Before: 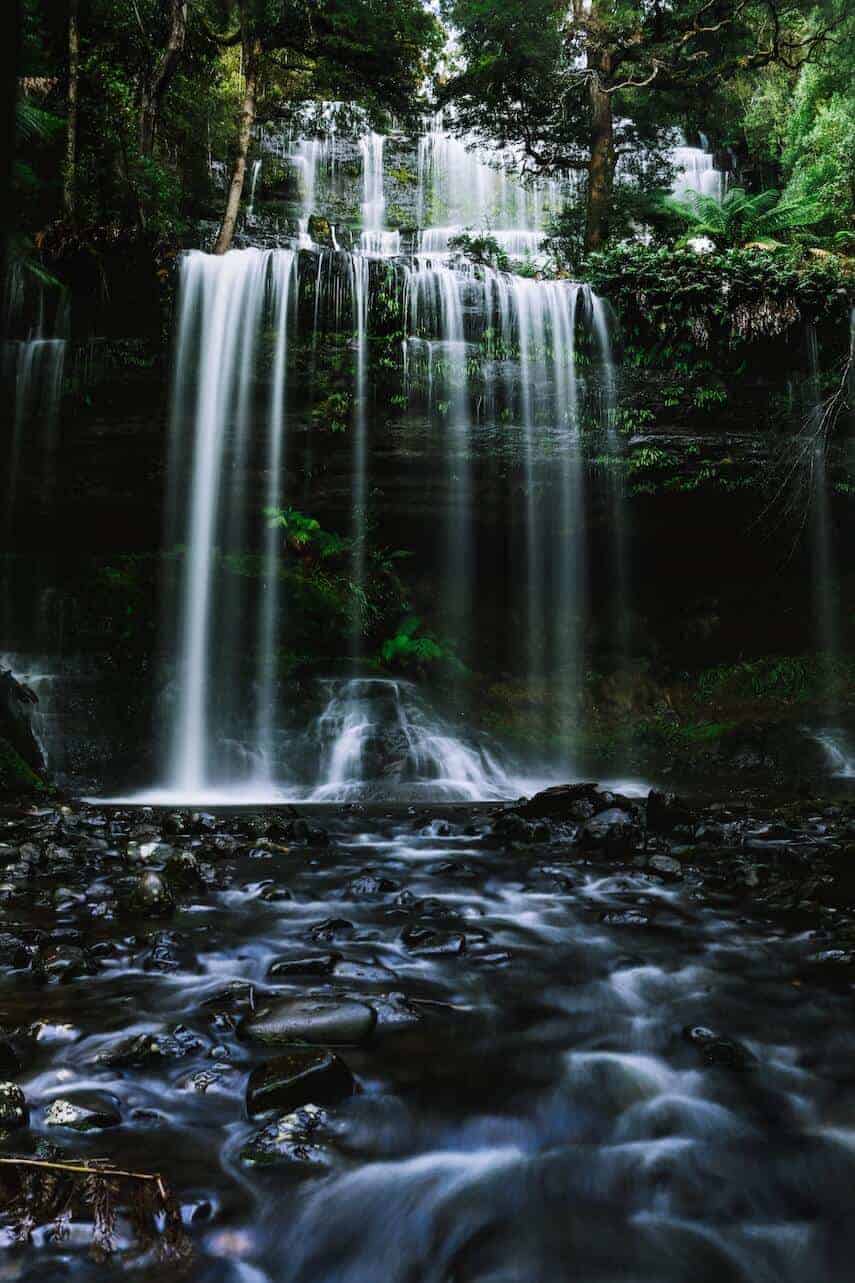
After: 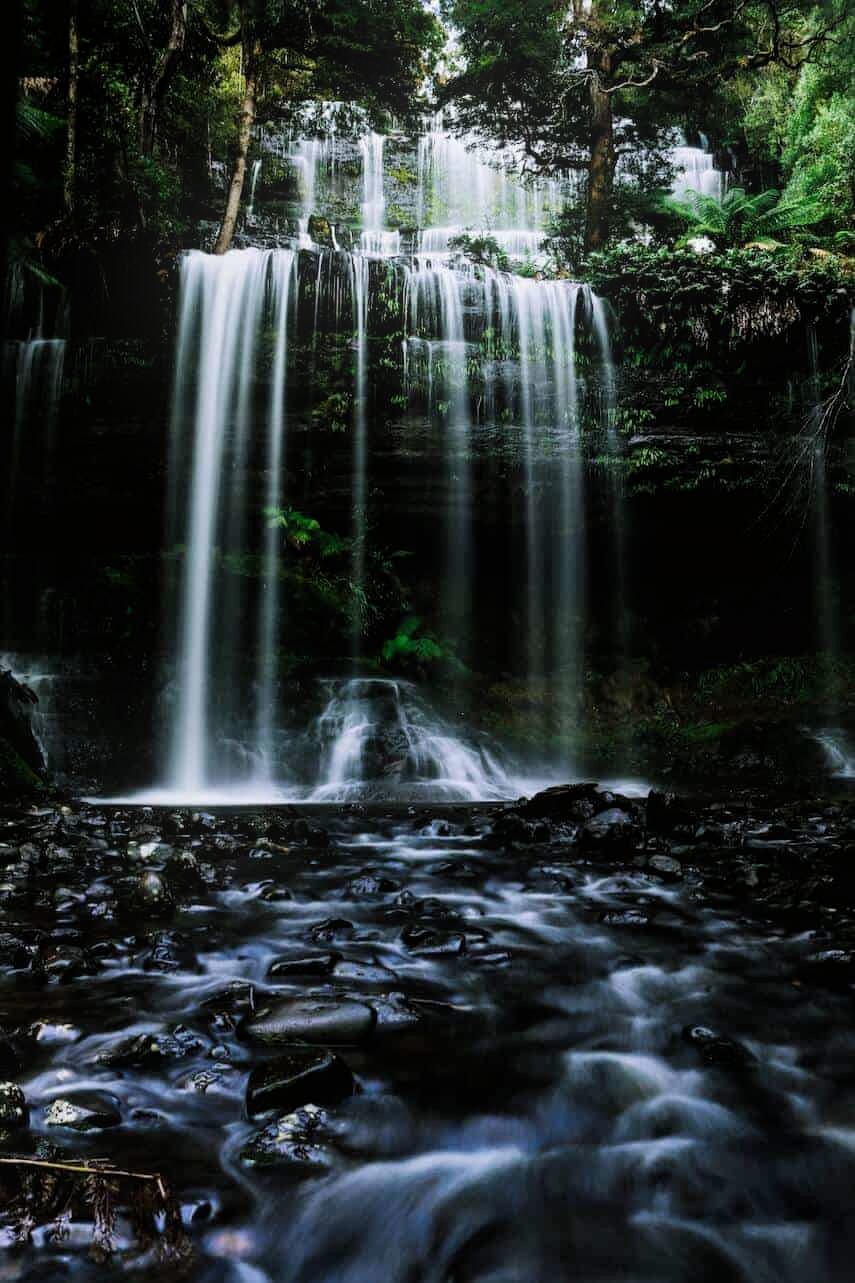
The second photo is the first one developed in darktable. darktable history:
bloom: size 16%, threshold 98%, strength 20%
filmic rgb: middle gray luminance 18.42%, black relative exposure -11.45 EV, white relative exposure 2.55 EV, threshold 6 EV, target black luminance 0%, hardness 8.41, latitude 99%, contrast 1.084, shadows ↔ highlights balance 0.505%, add noise in highlights 0, preserve chrominance max RGB, color science v3 (2019), use custom middle-gray values true, iterations of high-quality reconstruction 0, contrast in highlights soft, enable highlight reconstruction true
